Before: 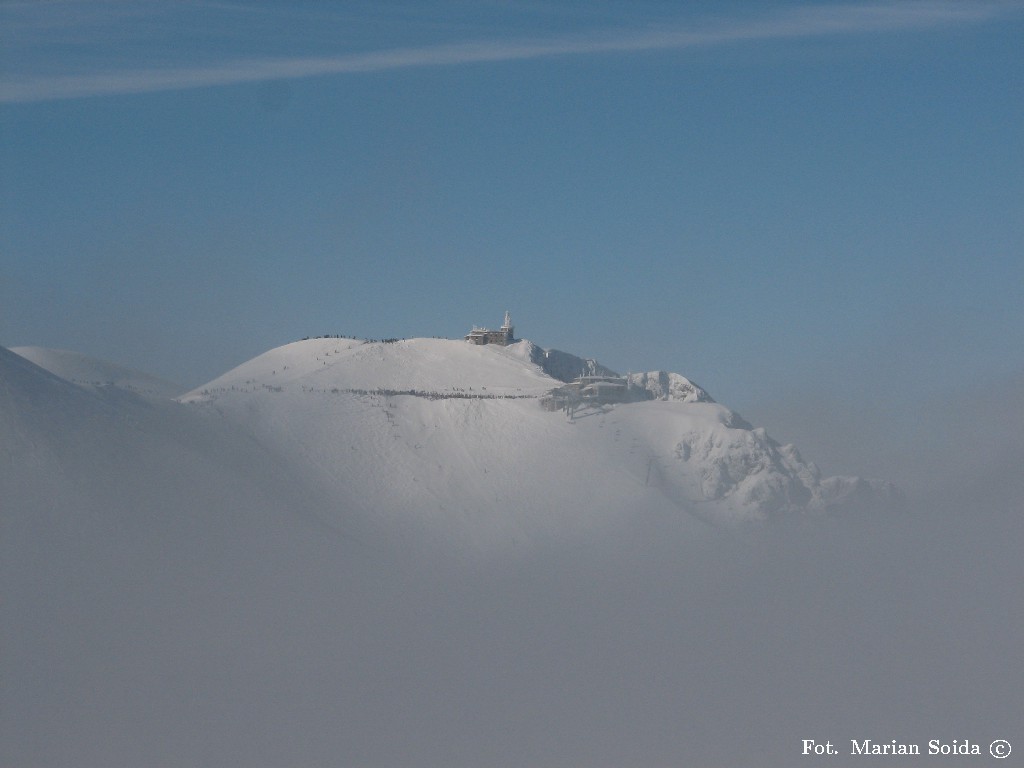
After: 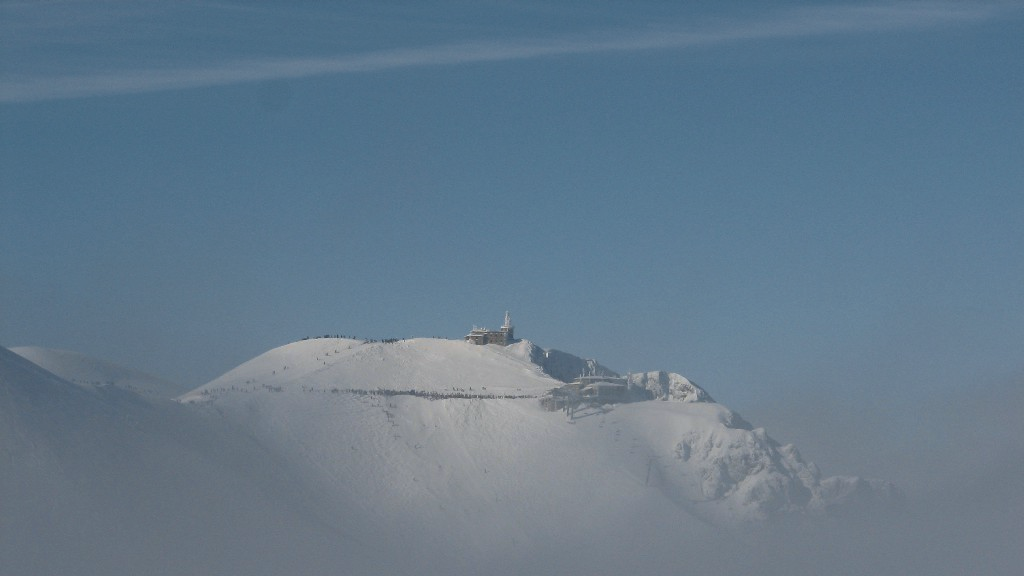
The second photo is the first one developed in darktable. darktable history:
tone curve: curves: ch0 [(0, 0.024) (0.119, 0.146) (0.474, 0.464) (0.718, 0.721) (0.817, 0.839) (1, 0.998)]; ch1 [(0, 0) (0.377, 0.416) (0.439, 0.451) (0.477, 0.477) (0.501, 0.497) (0.538, 0.544) (0.58, 0.602) (0.664, 0.676) (0.783, 0.804) (1, 1)]; ch2 [(0, 0) (0.38, 0.405) (0.463, 0.456) (0.498, 0.497) (0.524, 0.535) (0.578, 0.576) (0.648, 0.665) (1, 1)], color space Lab, independent channels, preserve colors none
crop: bottom 24.988%
